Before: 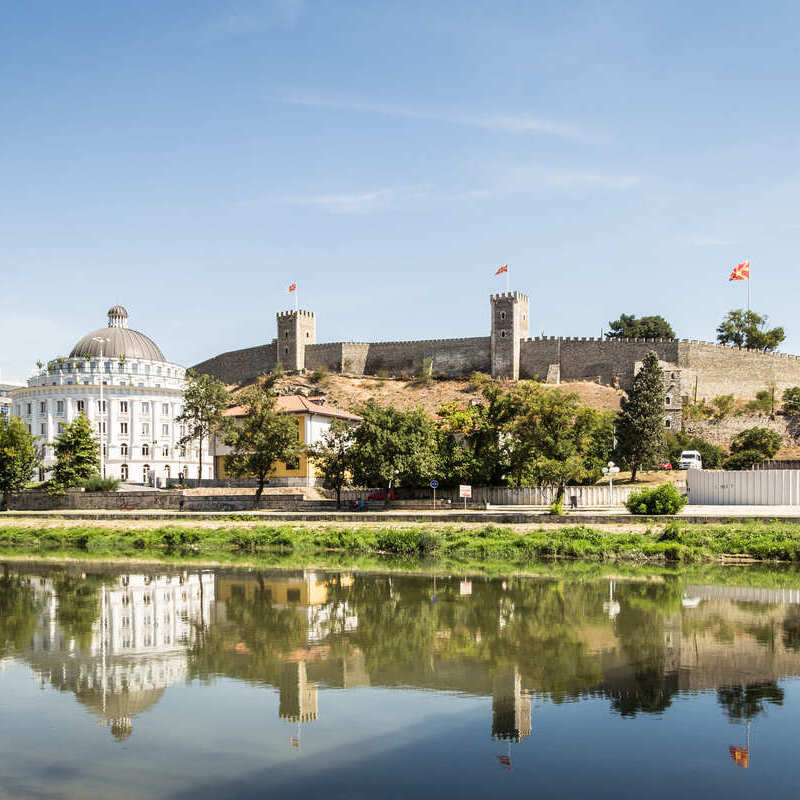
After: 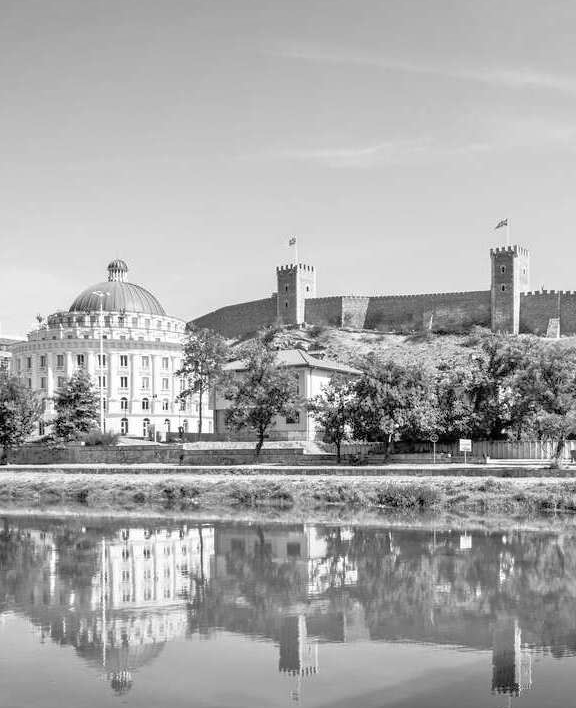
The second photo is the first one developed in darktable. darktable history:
color zones: curves: ch1 [(0, -0.394) (0.143, -0.394) (0.286, -0.394) (0.429, -0.392) (0.571, -0.391) (0.714, -0.391) (0.857, -0.391) (1, -0.394)]
crop: top 5.755%, right 27.886%, bottom 5.637%
tone equalizer: -7 EV 0.162 EV, -6 EV 0.561 EV, -5 EV 1.16 EV, -4 EV 1.32 EV, -3 EV 1.12 EV, -2 EV 0.6 EV, -1 EV 0.149 EV
